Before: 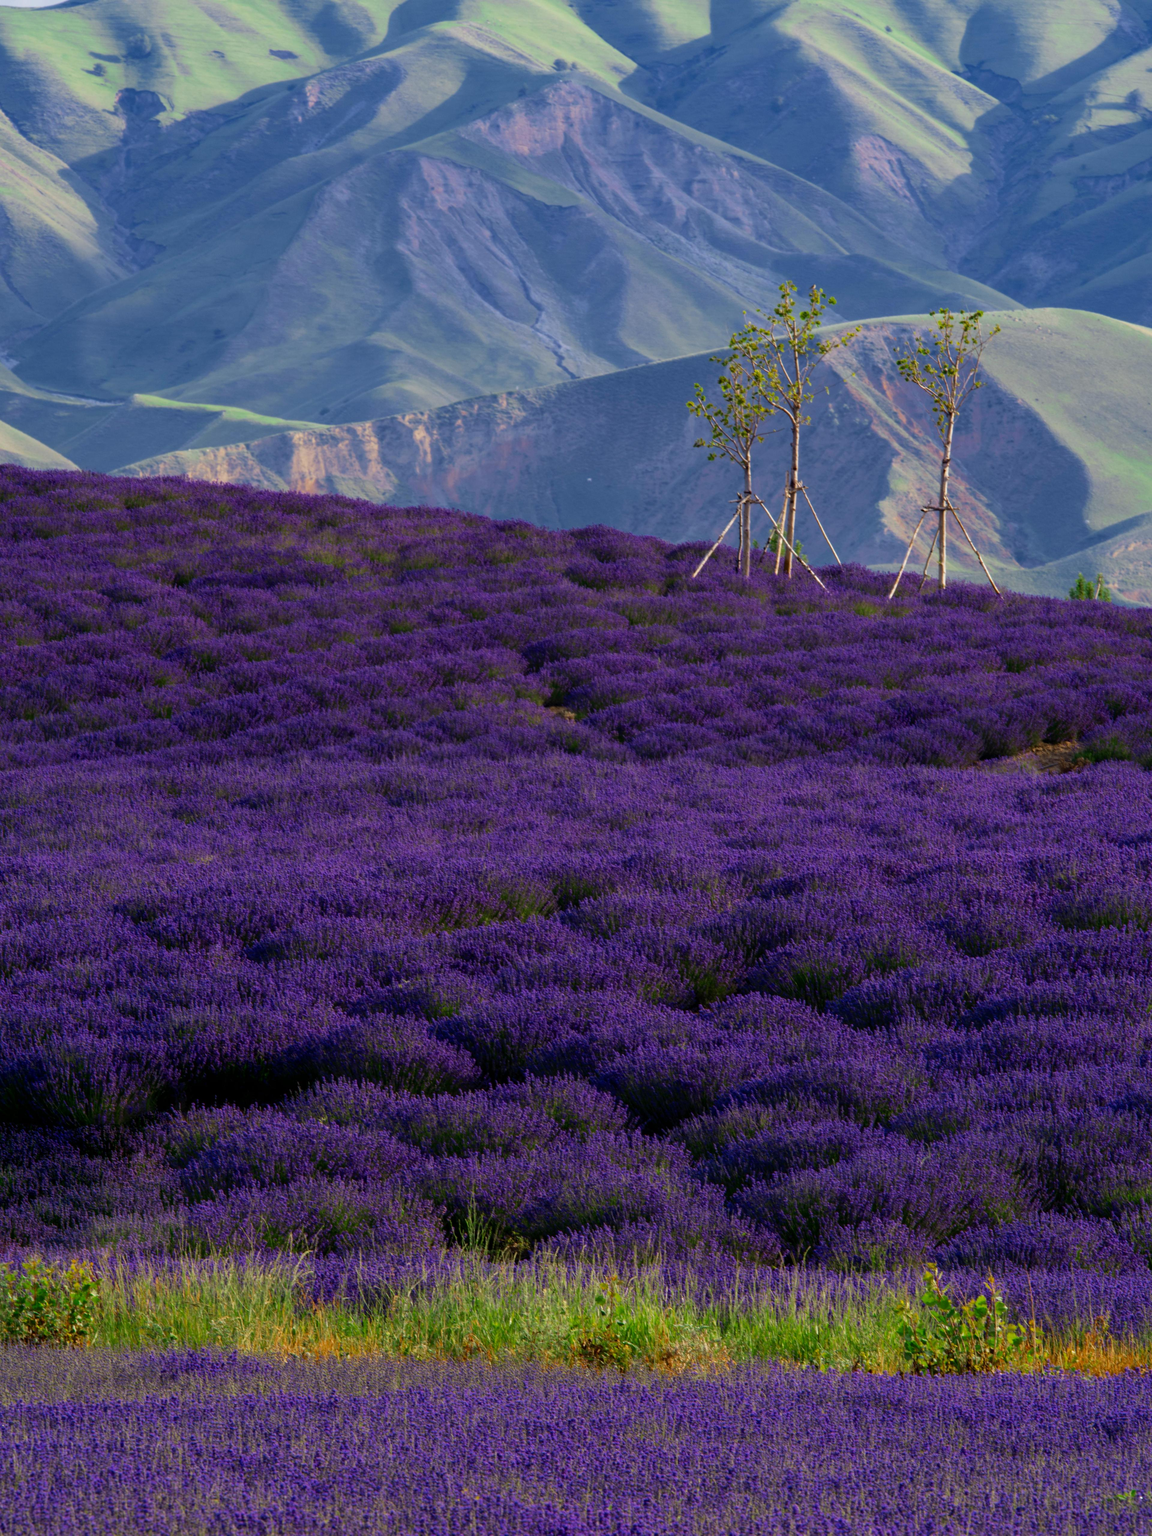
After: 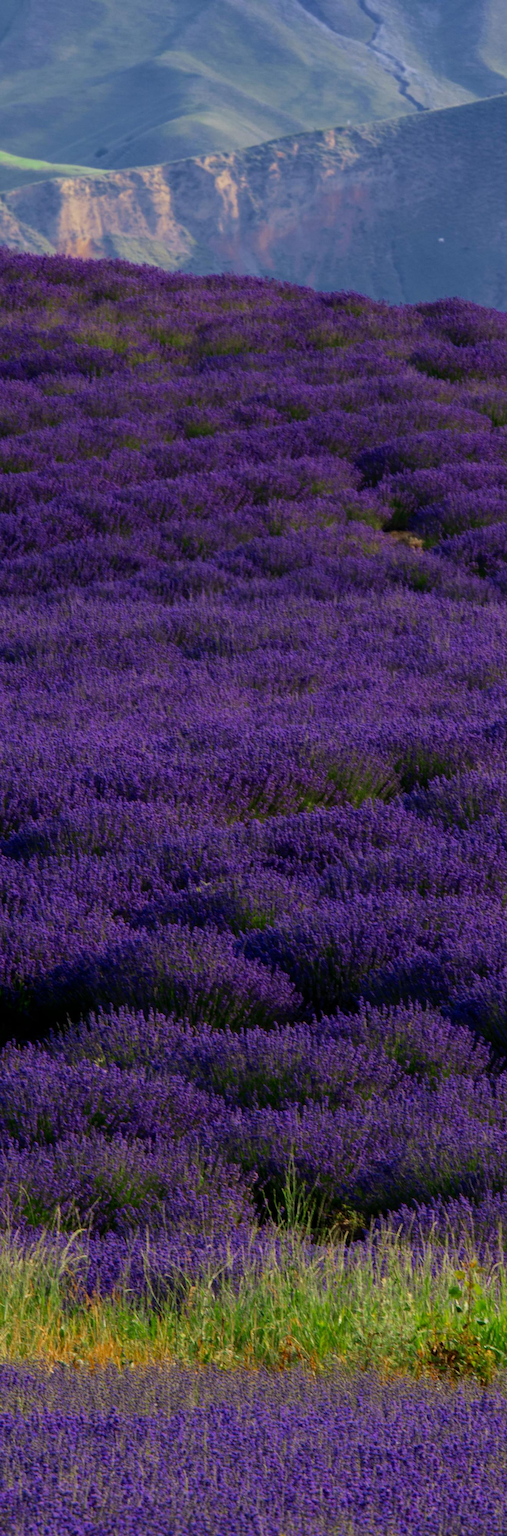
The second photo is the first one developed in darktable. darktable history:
crop and rotate: left 21.331%, top 19.072%, right 44.297%, bottom 2.965%
